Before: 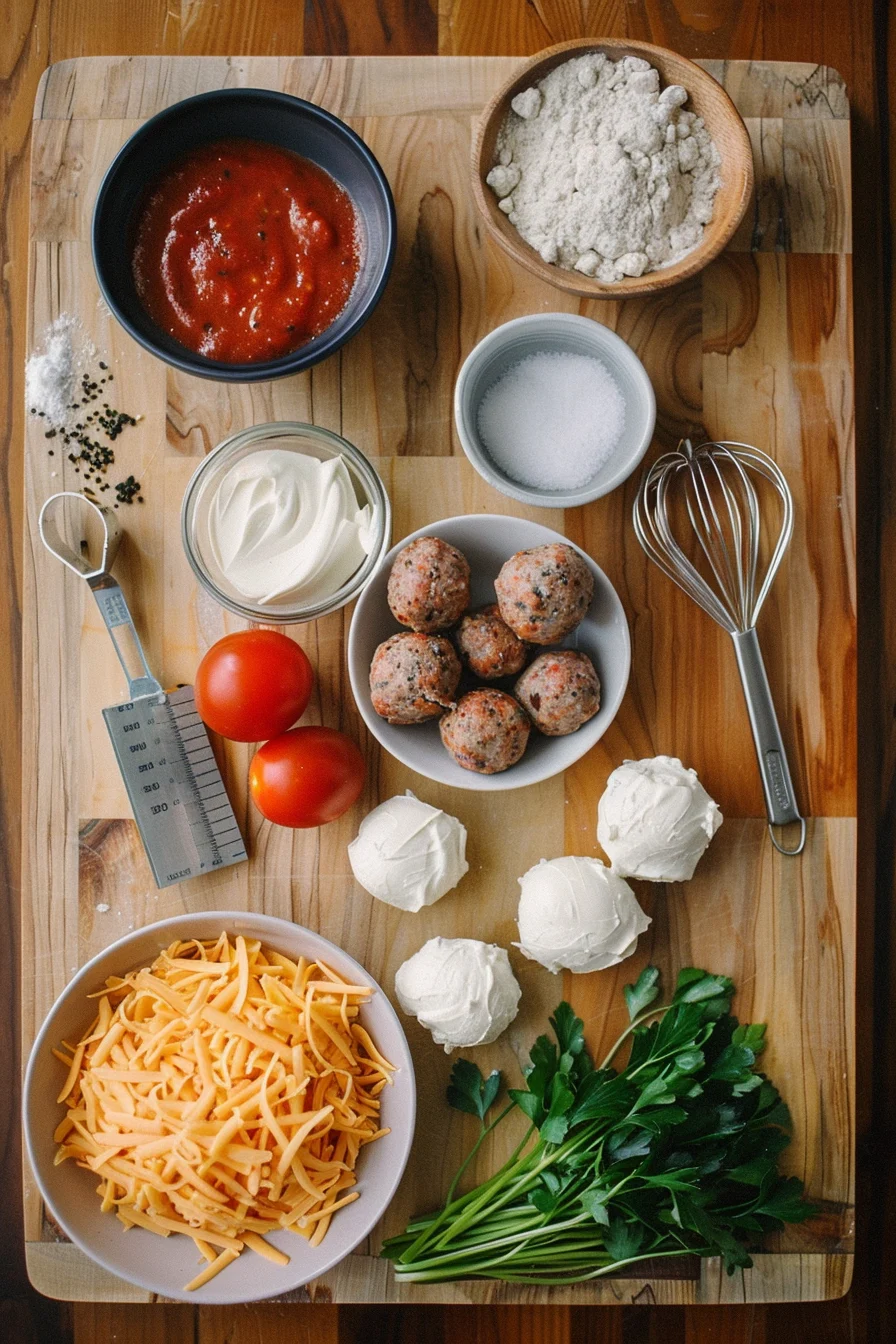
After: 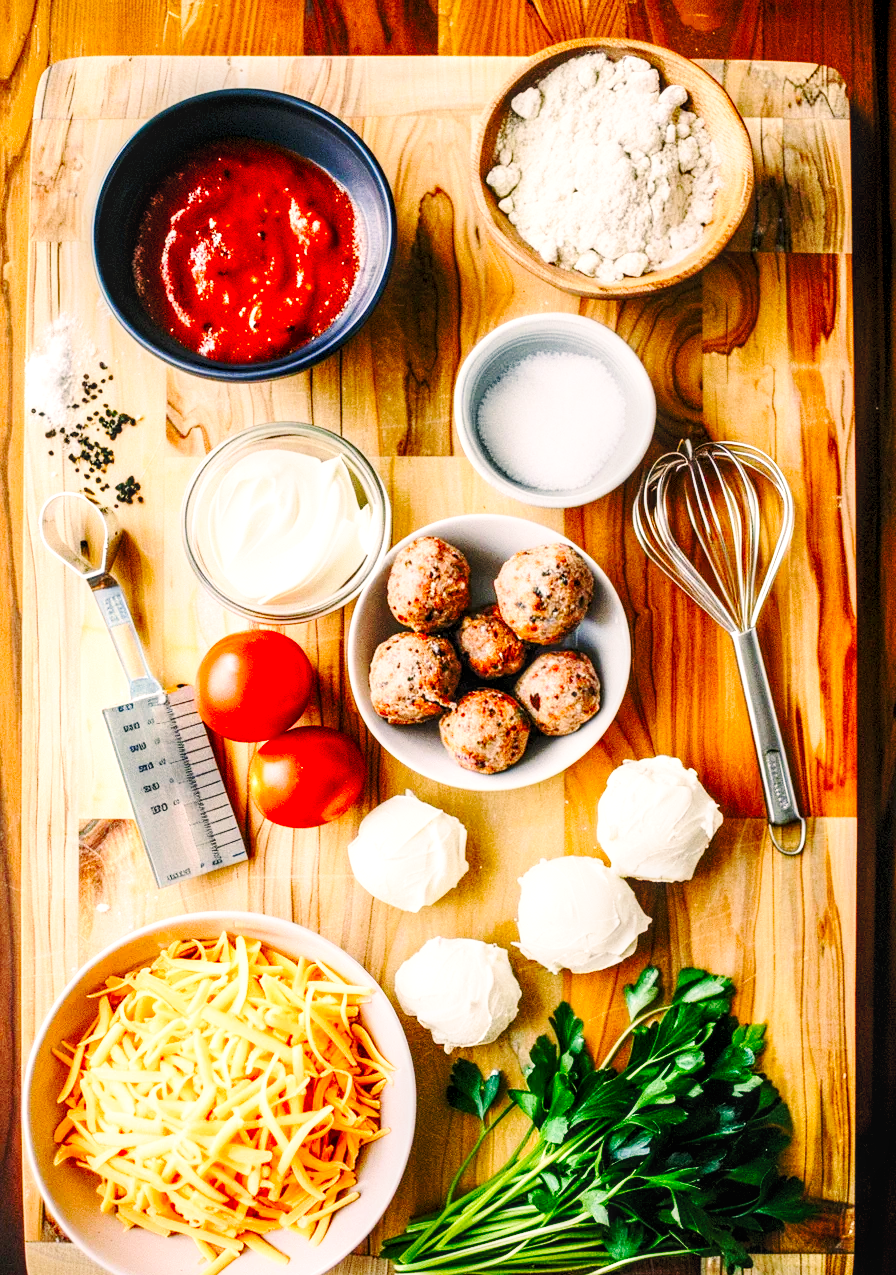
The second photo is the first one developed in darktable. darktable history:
exposure: black level correction 0.005, exposure 0.282 EV, compensate highlight preservation false
contrast equalizer: octaves 7, y [[0.5 ×6], [0.5 ×6], [0.5, 0.5, 0.501, 0.545, 0.707, 0.863], [0 ×6], [0 ×6]], mix 0.155
crop and rotate: top 0.003%, bottom 5.108%
color balance rgb: highlights gain › chroma 3.287%, highlights gain › hue 55.86°, linear chroma grading › shadows -2.272%, linear chroma grading › highlights -14.199%, linear chroma grading › global chroma -9.865%, linear chroma grading › mid-tones -10.031%, perceptual saturation grading › global saturation 27.273%, perceptual saturation grading › highlights -28.252%, perceptual saturation grading › mid-tones 15.146%, perceptual saturation grading › shadows 33.307%, global vibrance 0.264%
base curve: curves: ch0 [(0, 0) (0.036, 0.037) (0.121, 0.228) (0.46, 0.76) (0.859, 0.983) (1, 1)], preserve colors none
local contrast: detail 130%
contrast brightness saturation: contrast 0.196, brightness 0.164, saturation 0.217
